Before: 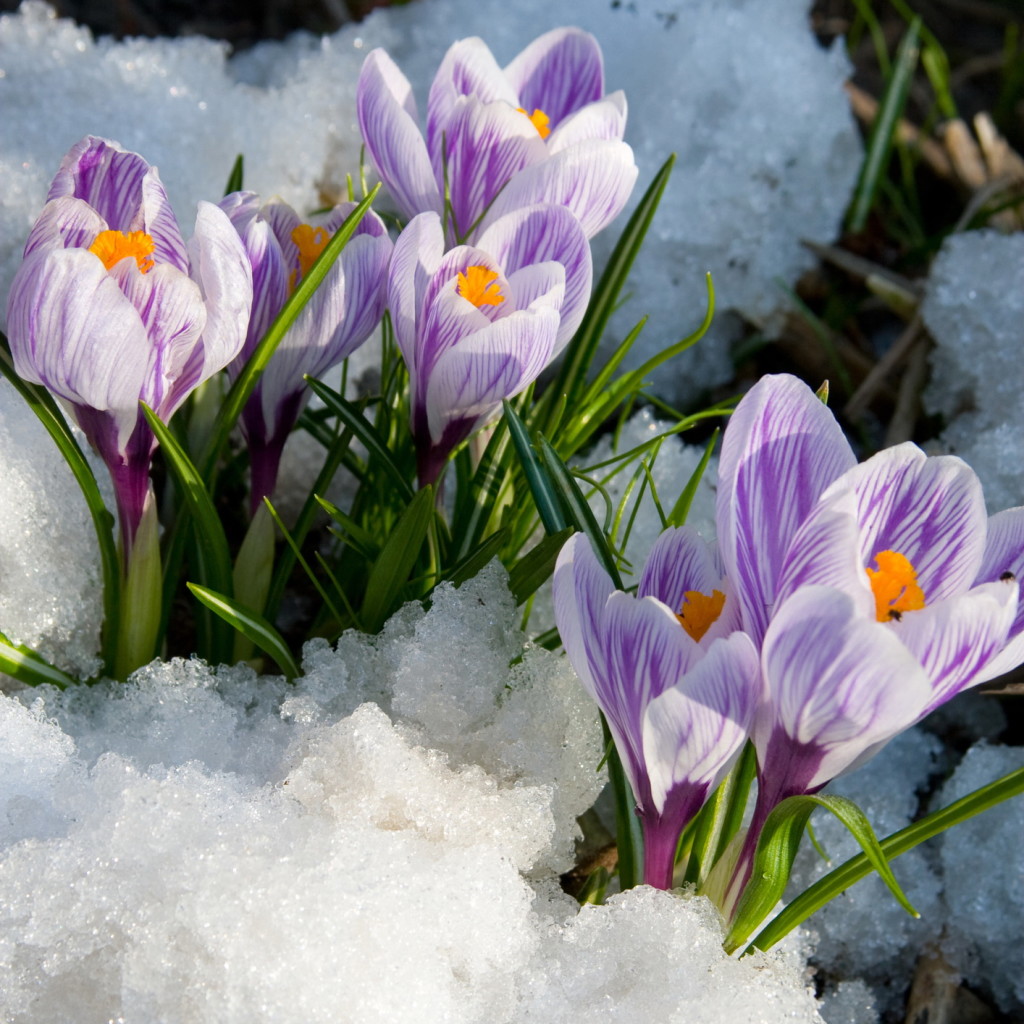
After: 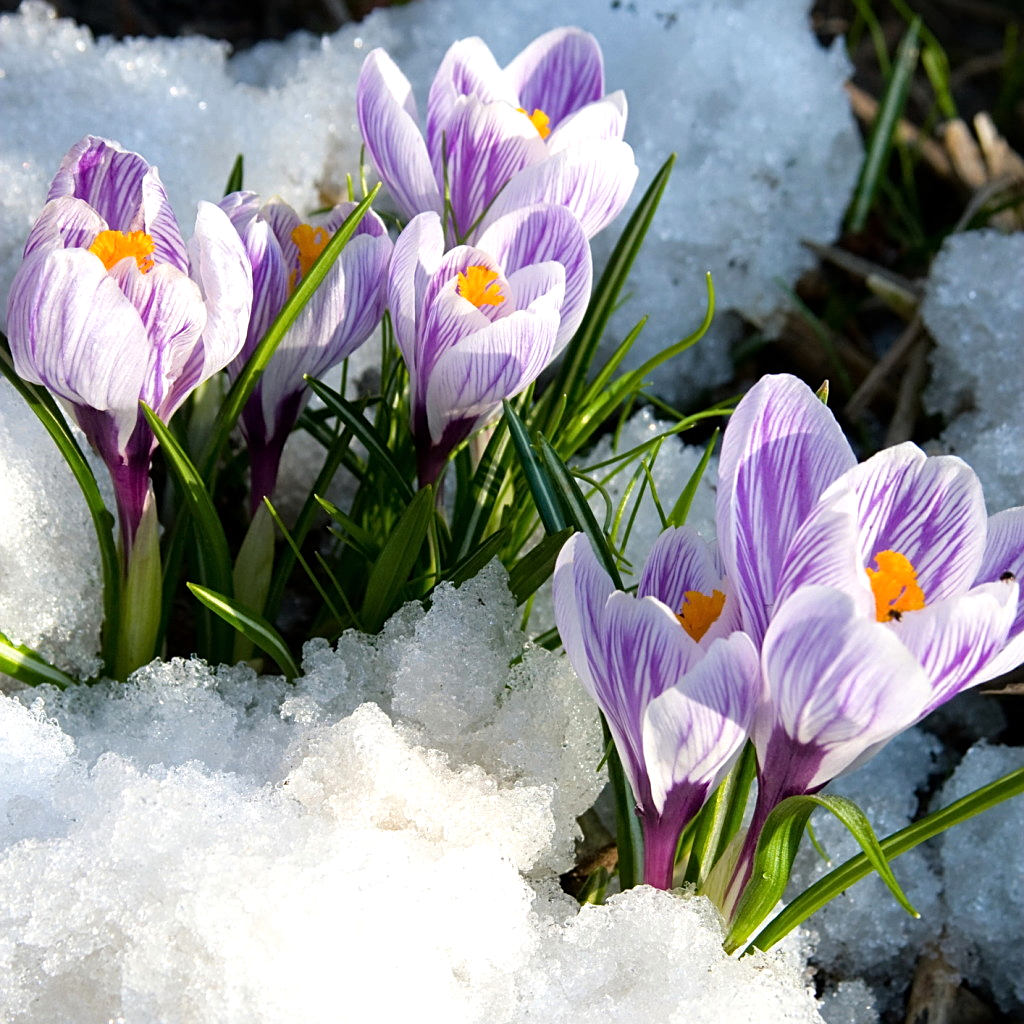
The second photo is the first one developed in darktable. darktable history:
tone equalizer: -8 EV -0.402 EV, -7 EV -0.401 EV, -6 EV -0.343 EV, -5 EV -0.213 EV, -3 EV 0.228 EV, -2 EV 0.31 EV, -1 EV 0.399 EV, +0 EV 0.387 EV, mask exposure compensation -0.504 EV
sharpen: on, module defaults
